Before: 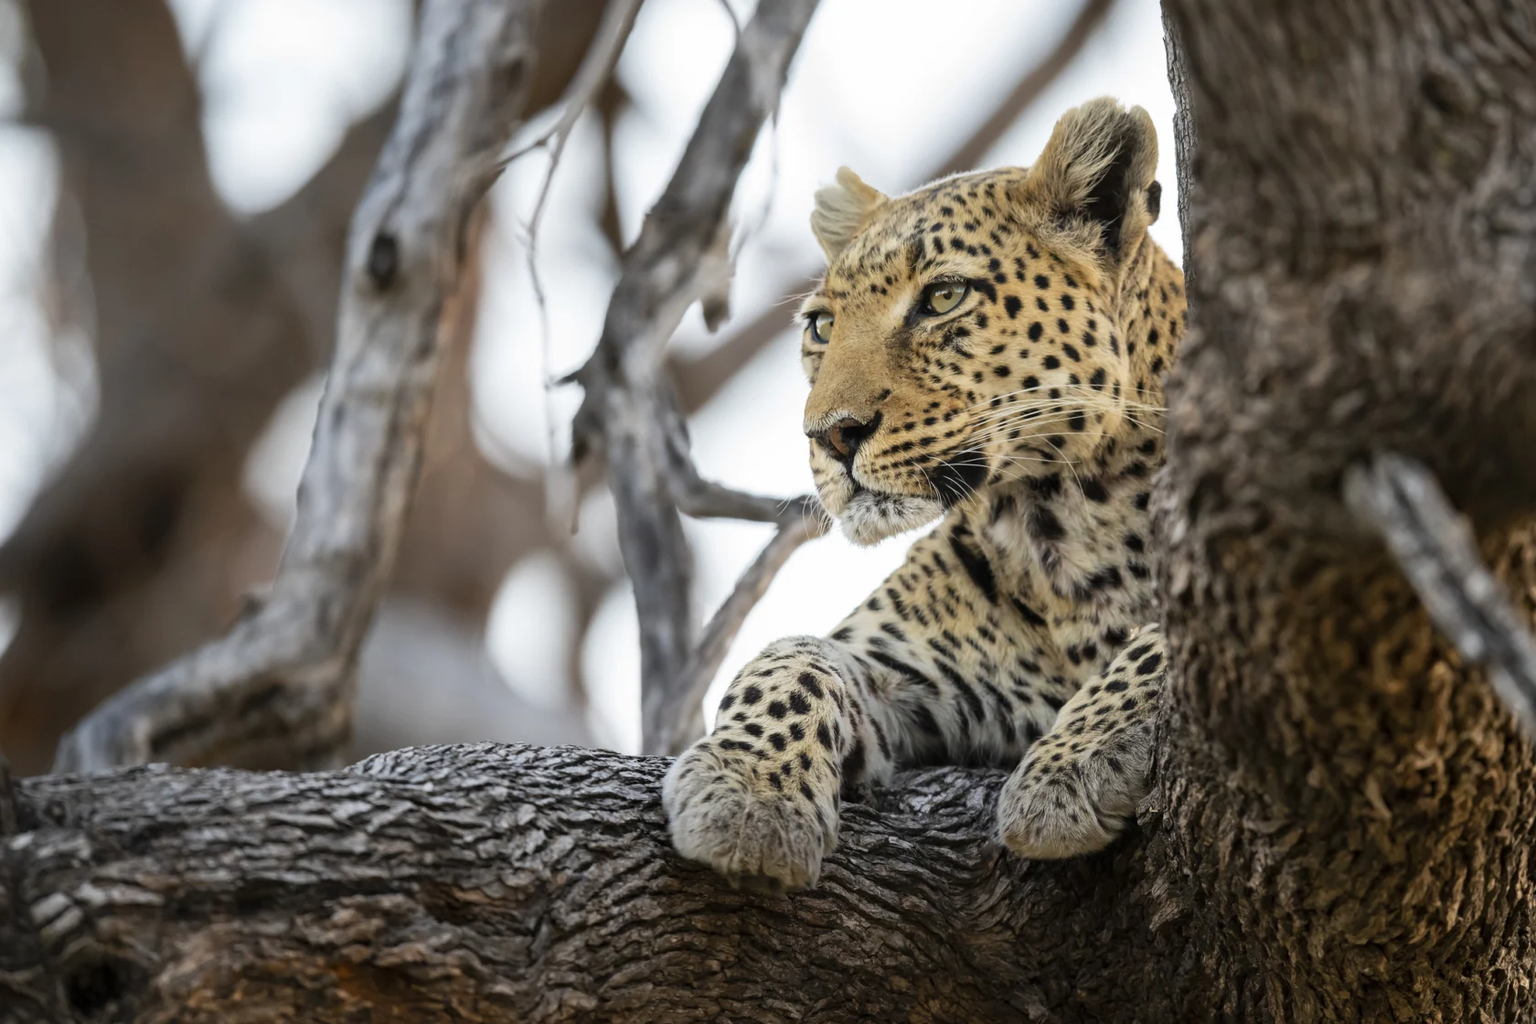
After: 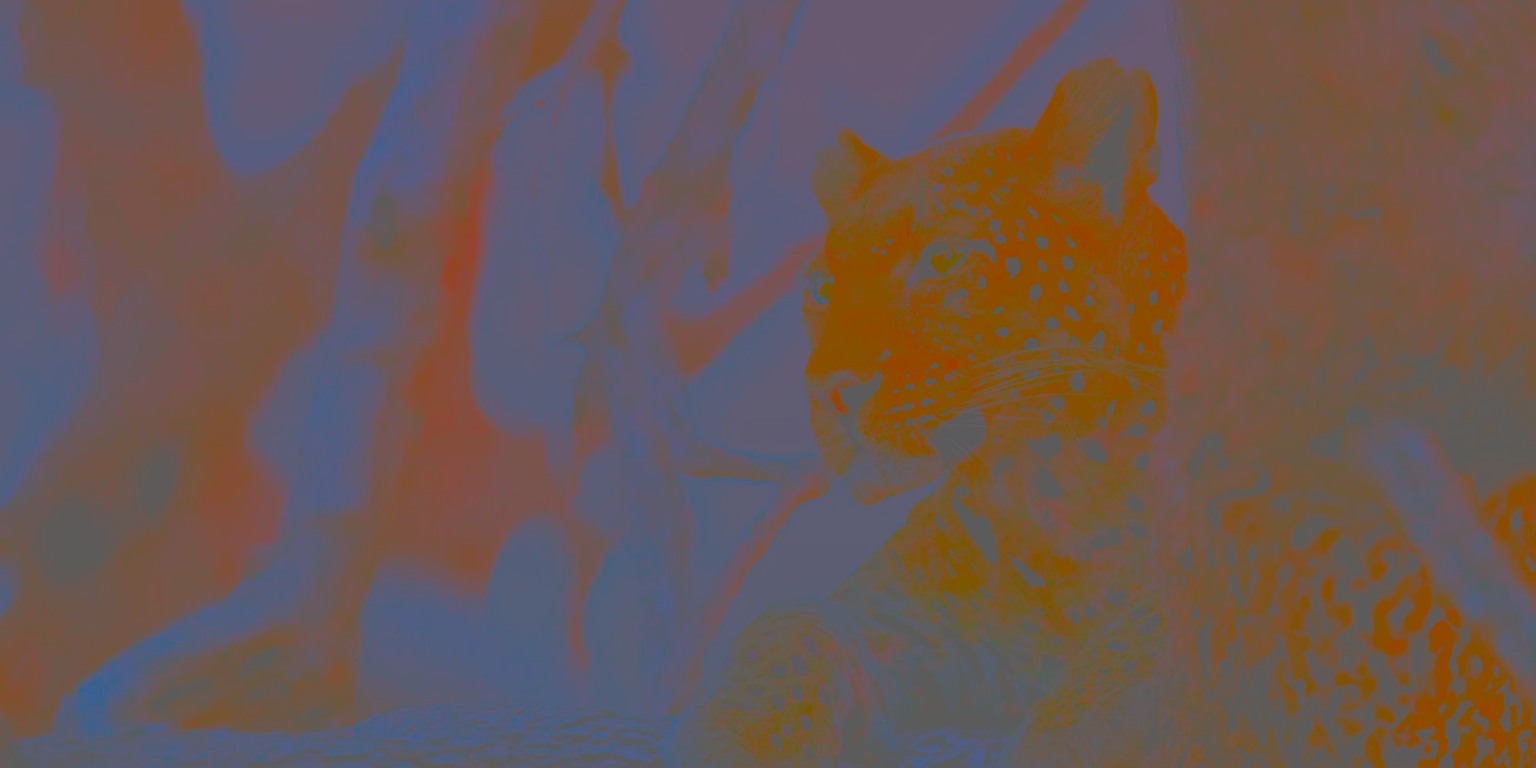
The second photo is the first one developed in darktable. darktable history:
color calibration: illuminant as shot in camera, x 0.358, y 0.373, temperature 4628.91 K
crop: top 3.857%, bottom 21.132%
contrast brightness saturation: contrast -0.99, brightness -0.17, saturation 0.75
filmic rgb: black relative exposure -7.65 EV, white relative exposure 4.56 EV, hardness 3.61, contrast 1.05
color balance rgb: perceptual saturation grading › global saturation 25%, global vibrance 20%
graduated density: density 0.38 EV, hardness 21%, rotation -6.11°, saturation 32%
local contrast: highlights 0%, shadows 0%, detail 182%
